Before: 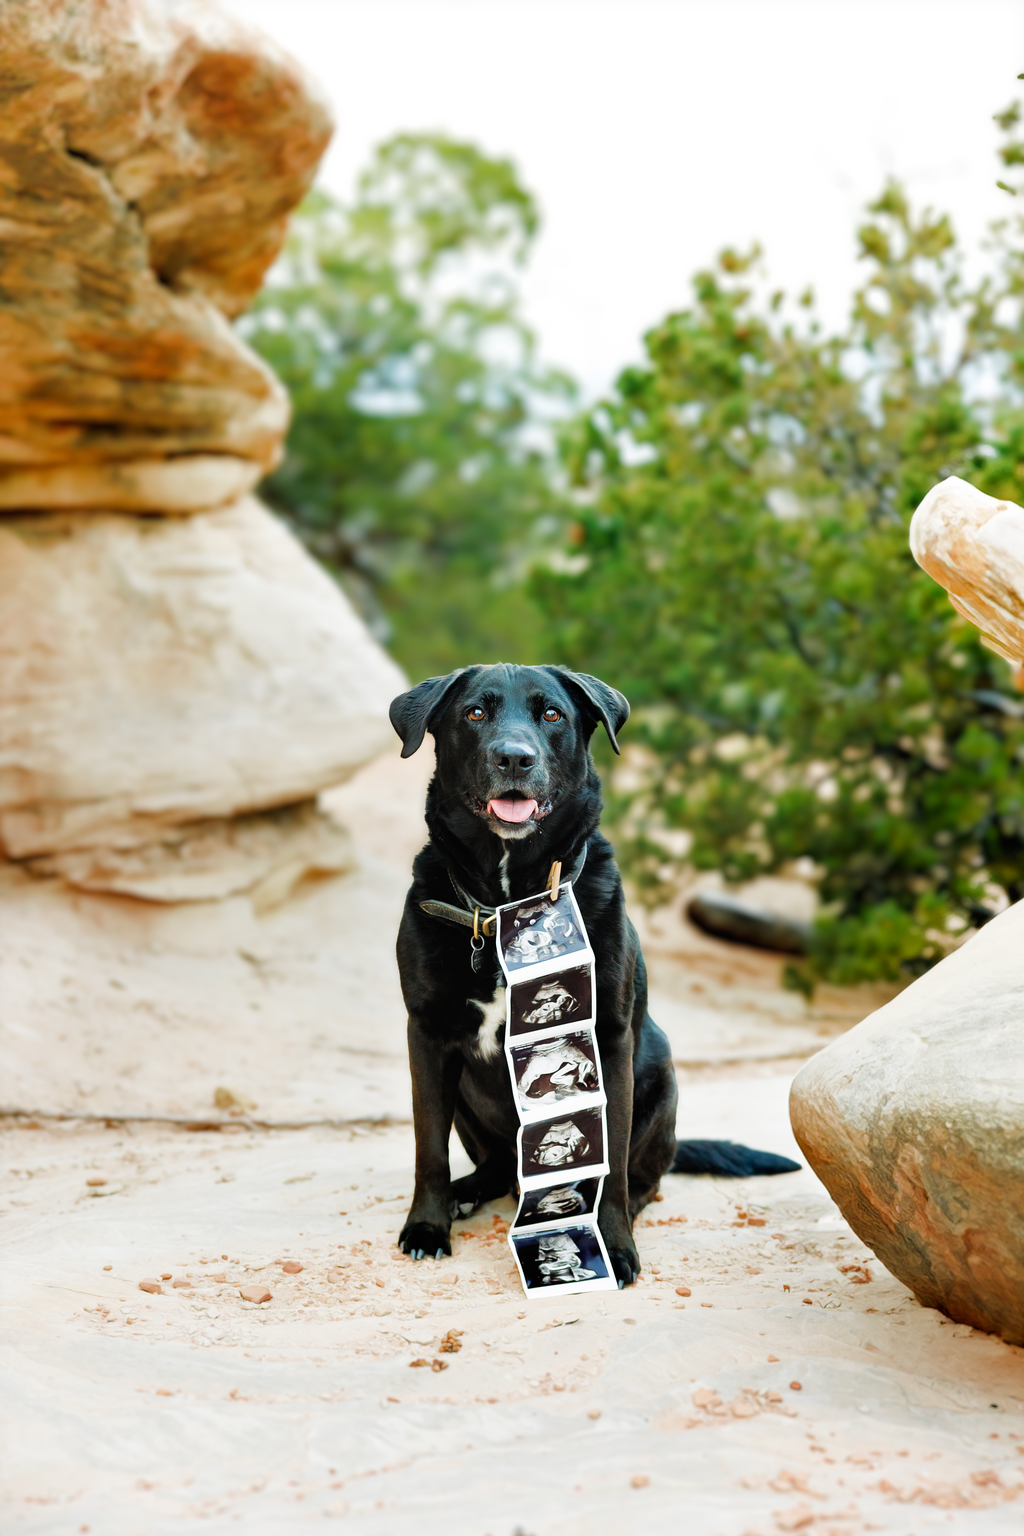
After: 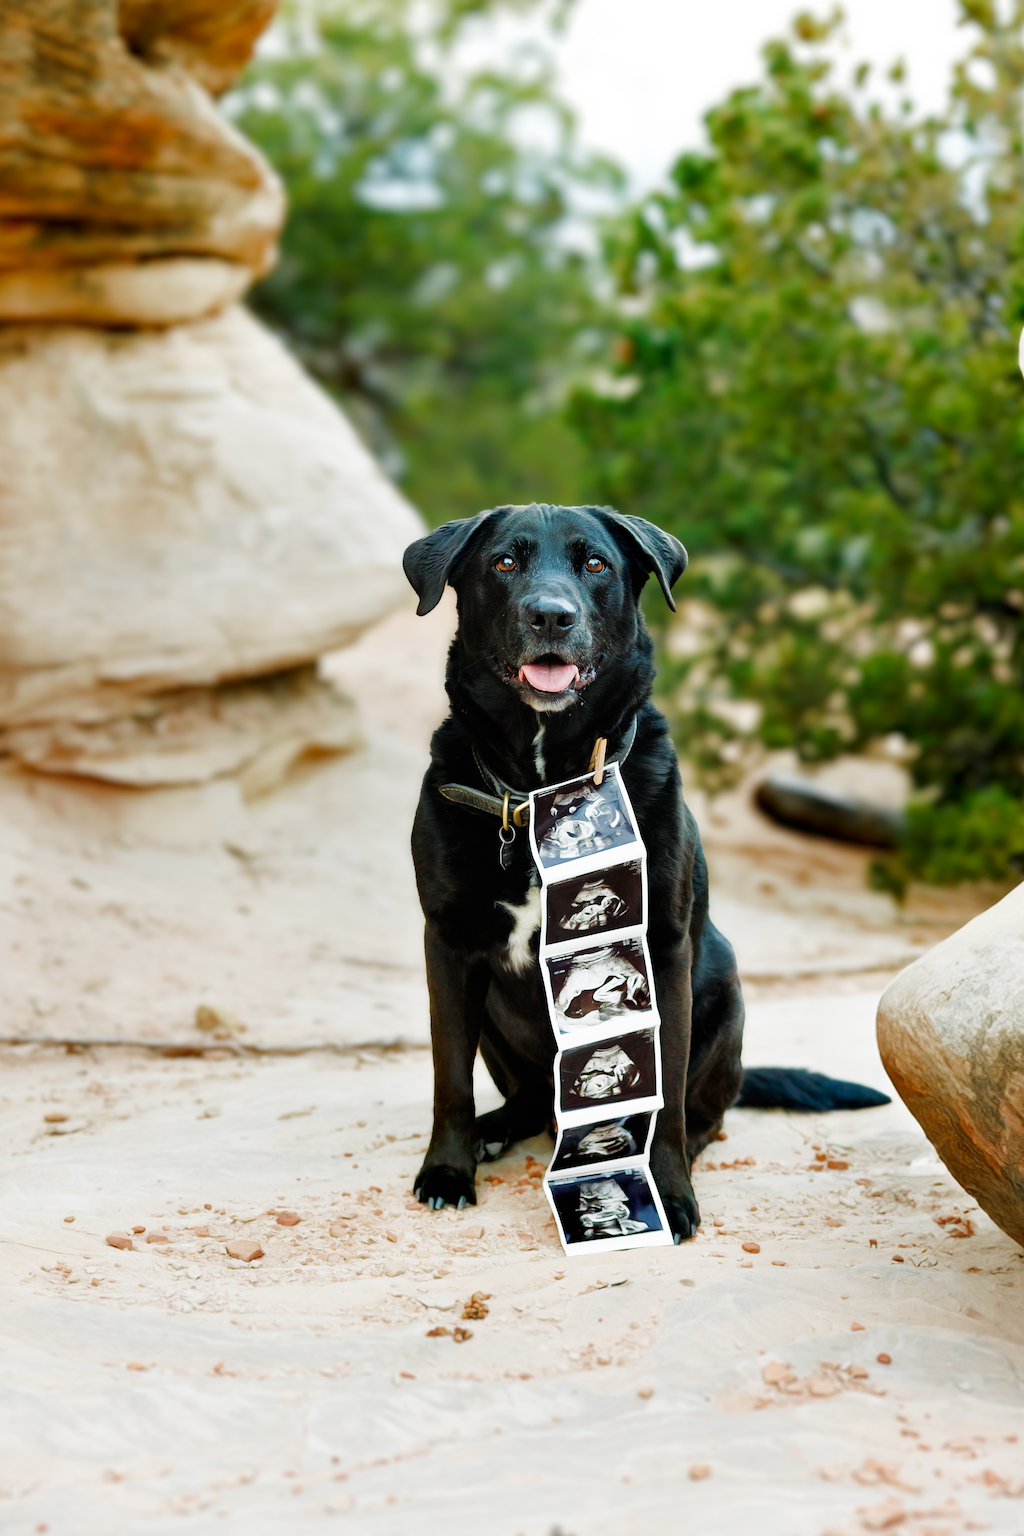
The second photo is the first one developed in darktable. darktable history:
contrast brightness saturation: brightness -0.09
crop and rotate: left 4.842%, top 15.51%, right 10.668%
